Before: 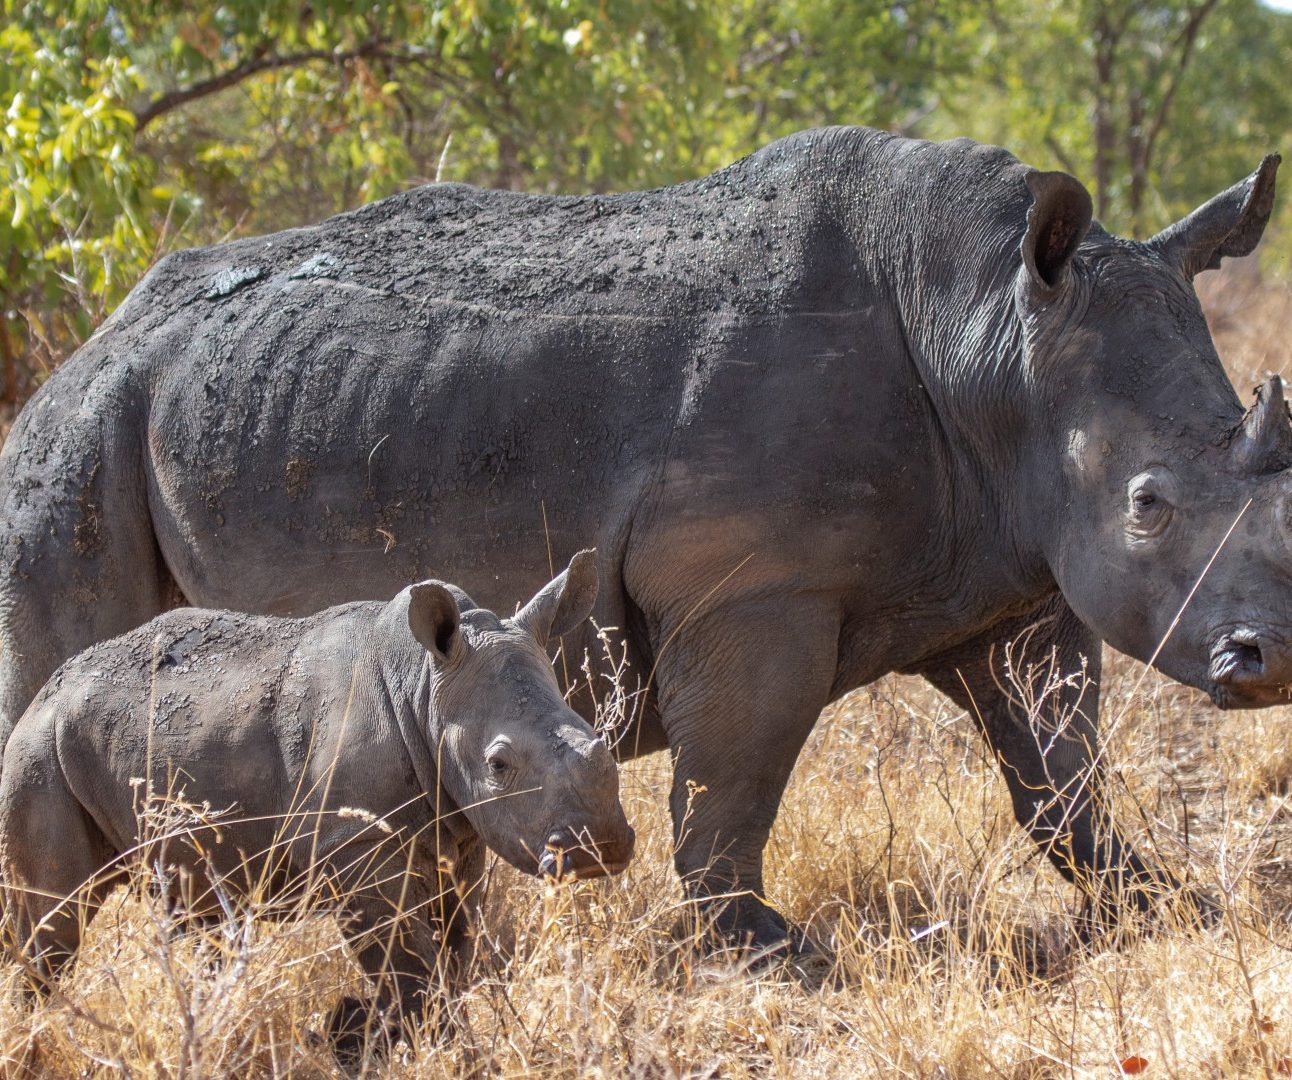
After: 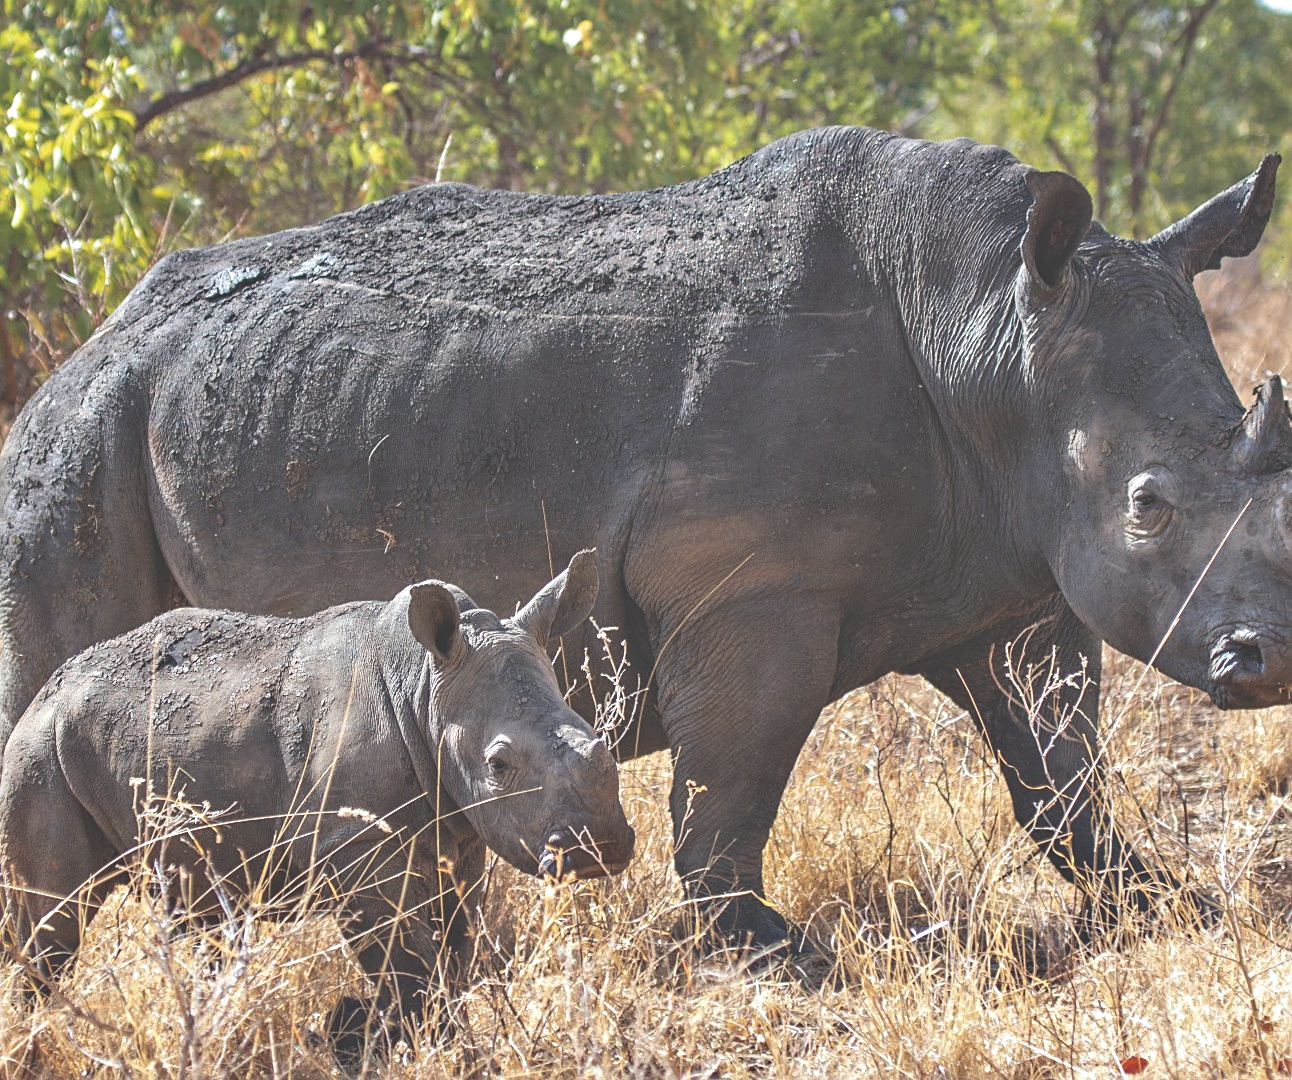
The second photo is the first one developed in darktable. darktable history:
sharpen: on, module defaults
contrast equalizer: octaves 7, y [[0.528, 0.548, 0.563, 0.562, 0.546, 0.526], [0.55 ×6], [0 ×6], [0 ×6], [0 ×6]]
exposure: black level correction -0.062, exposure -0.05 EV, compensate highlight preservation false
